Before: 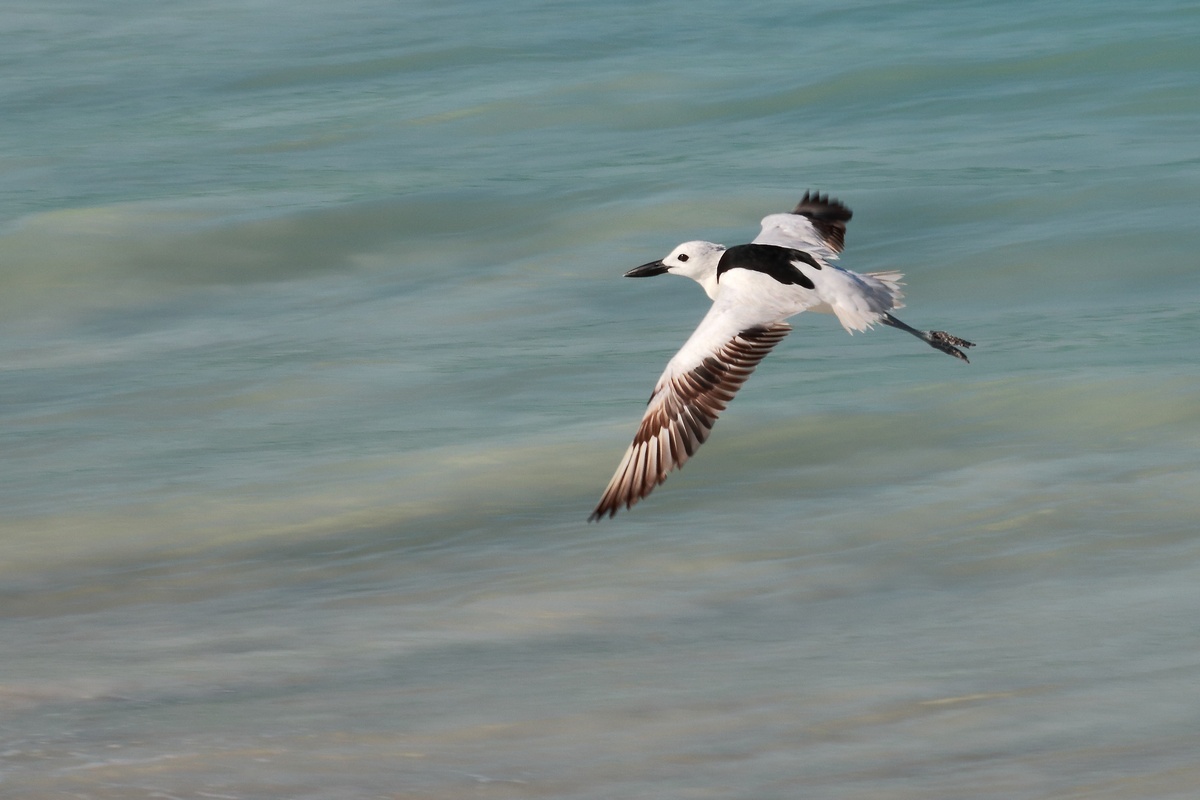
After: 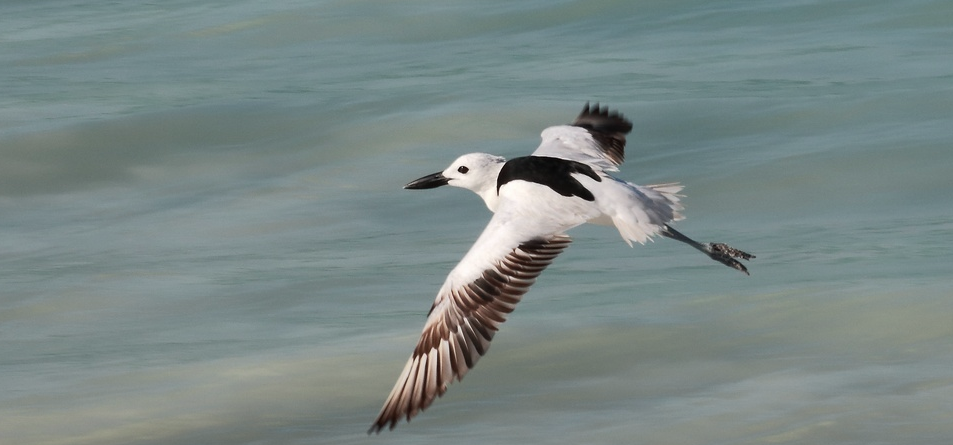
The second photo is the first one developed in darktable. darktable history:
crop: left 18.38%, top 11.092%, right 2.134%, bottom 33.217%
color correction: saturation 0.8
